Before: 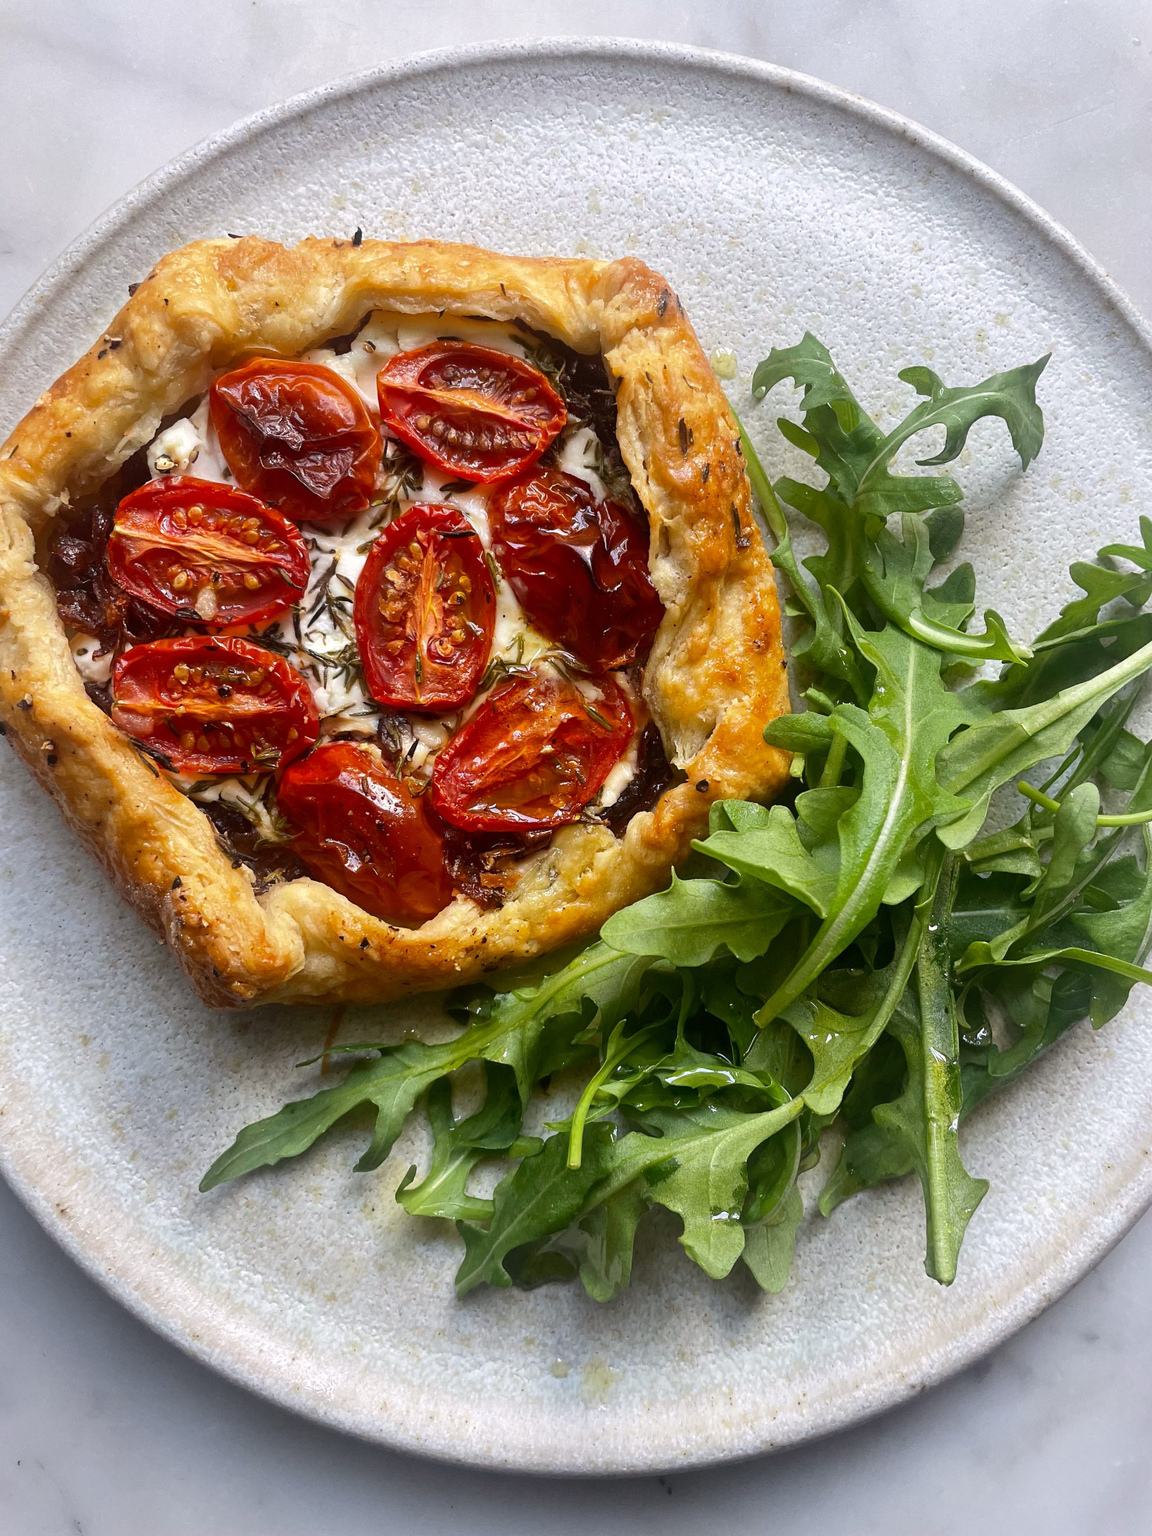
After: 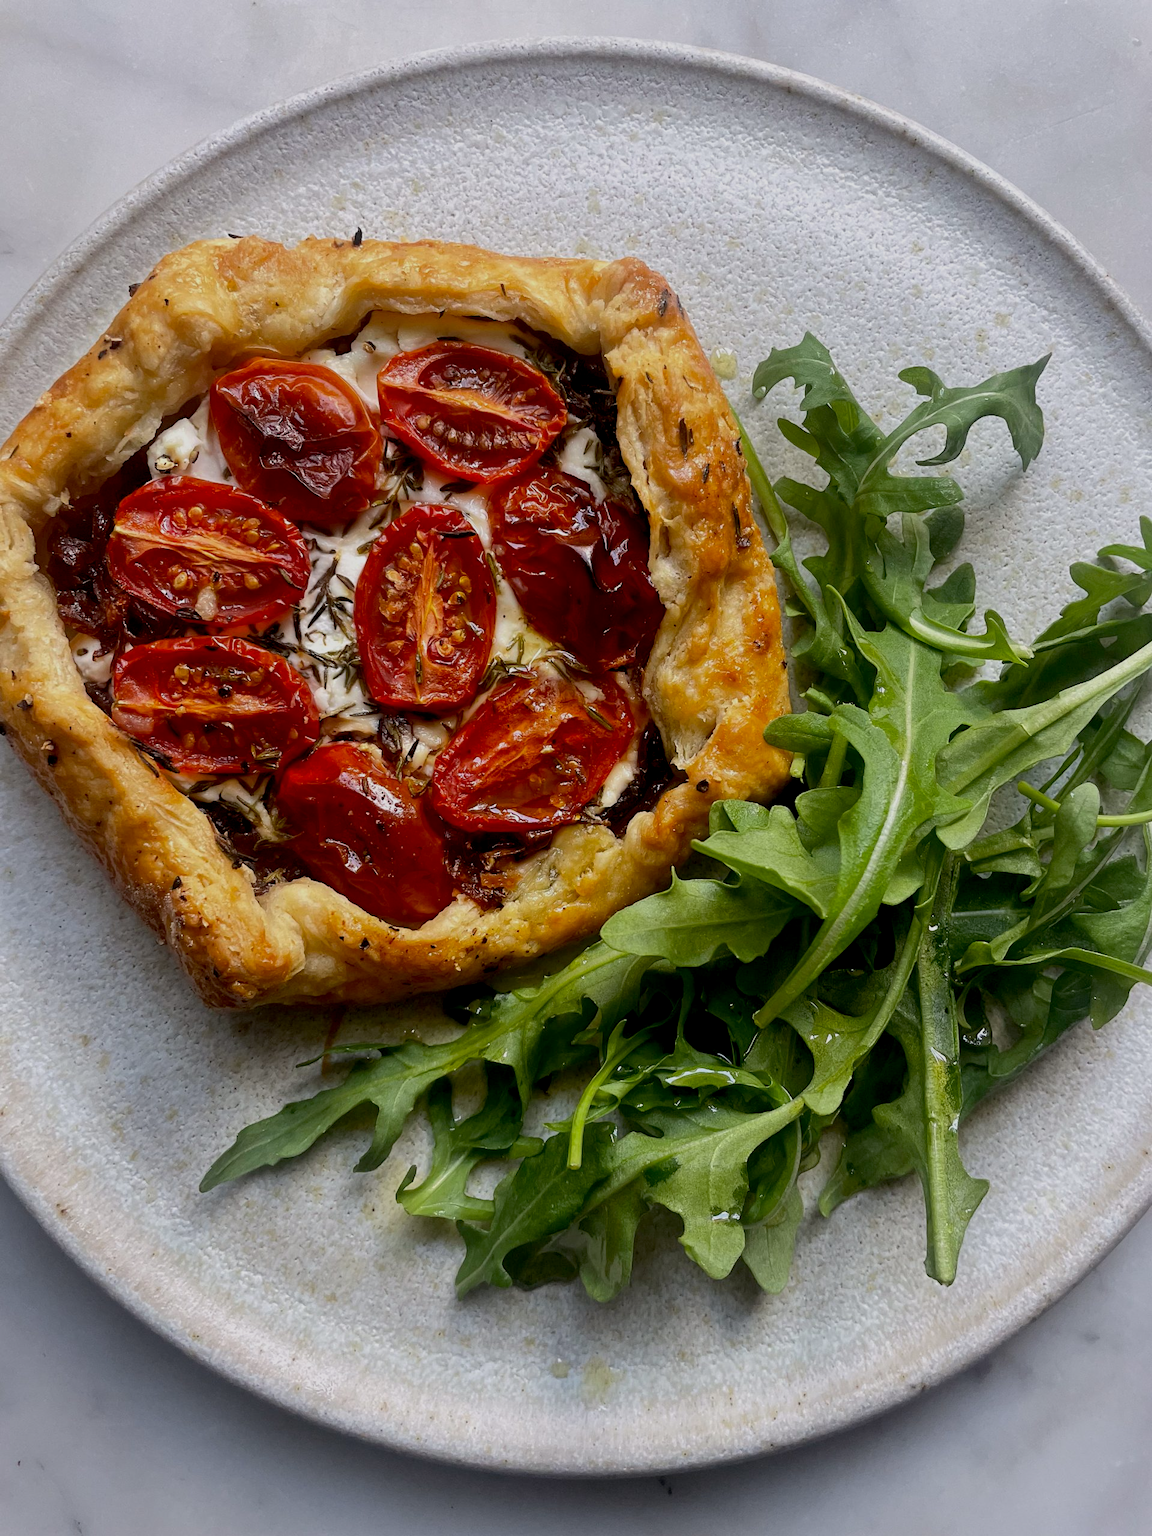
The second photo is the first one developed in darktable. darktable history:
exposure: black level correction 0.011, exposure -0.483 EV, compensate highlight preservation false
